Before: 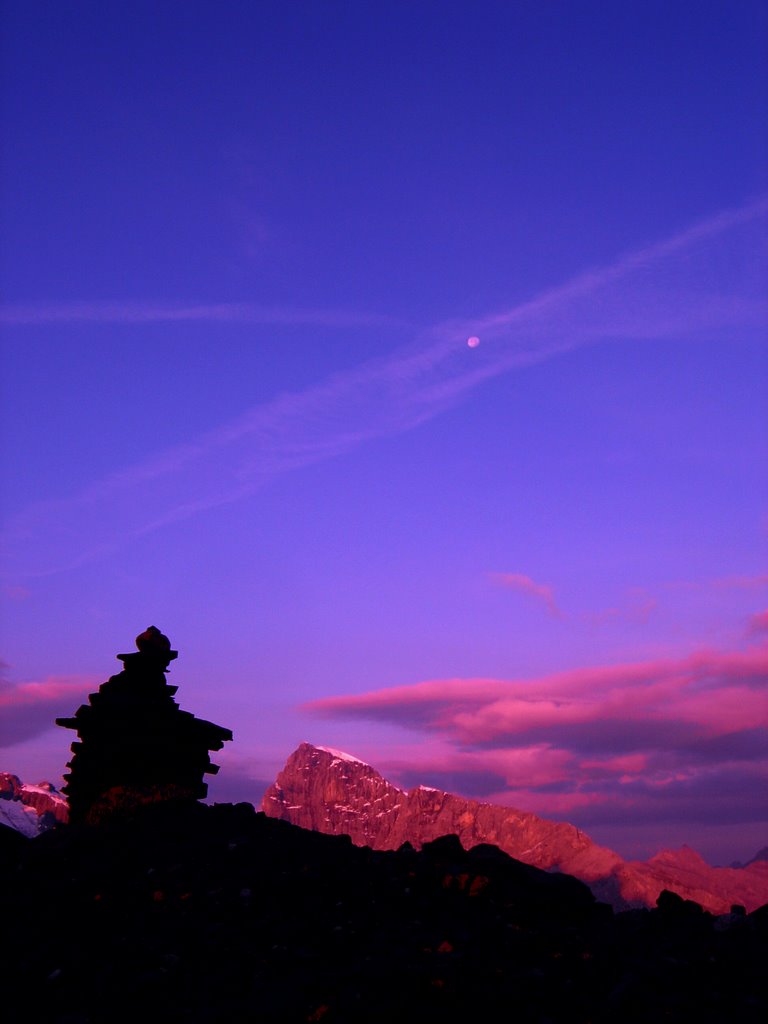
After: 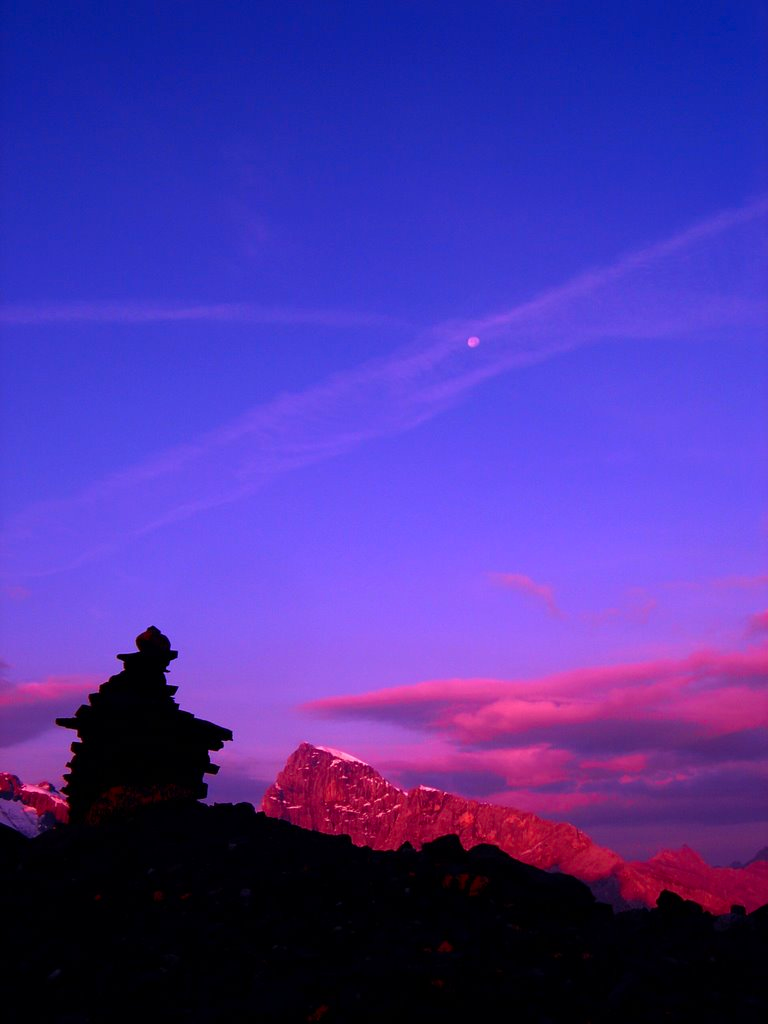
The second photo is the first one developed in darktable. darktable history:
color correction: highlights b* 0.061, saturation 1.15
